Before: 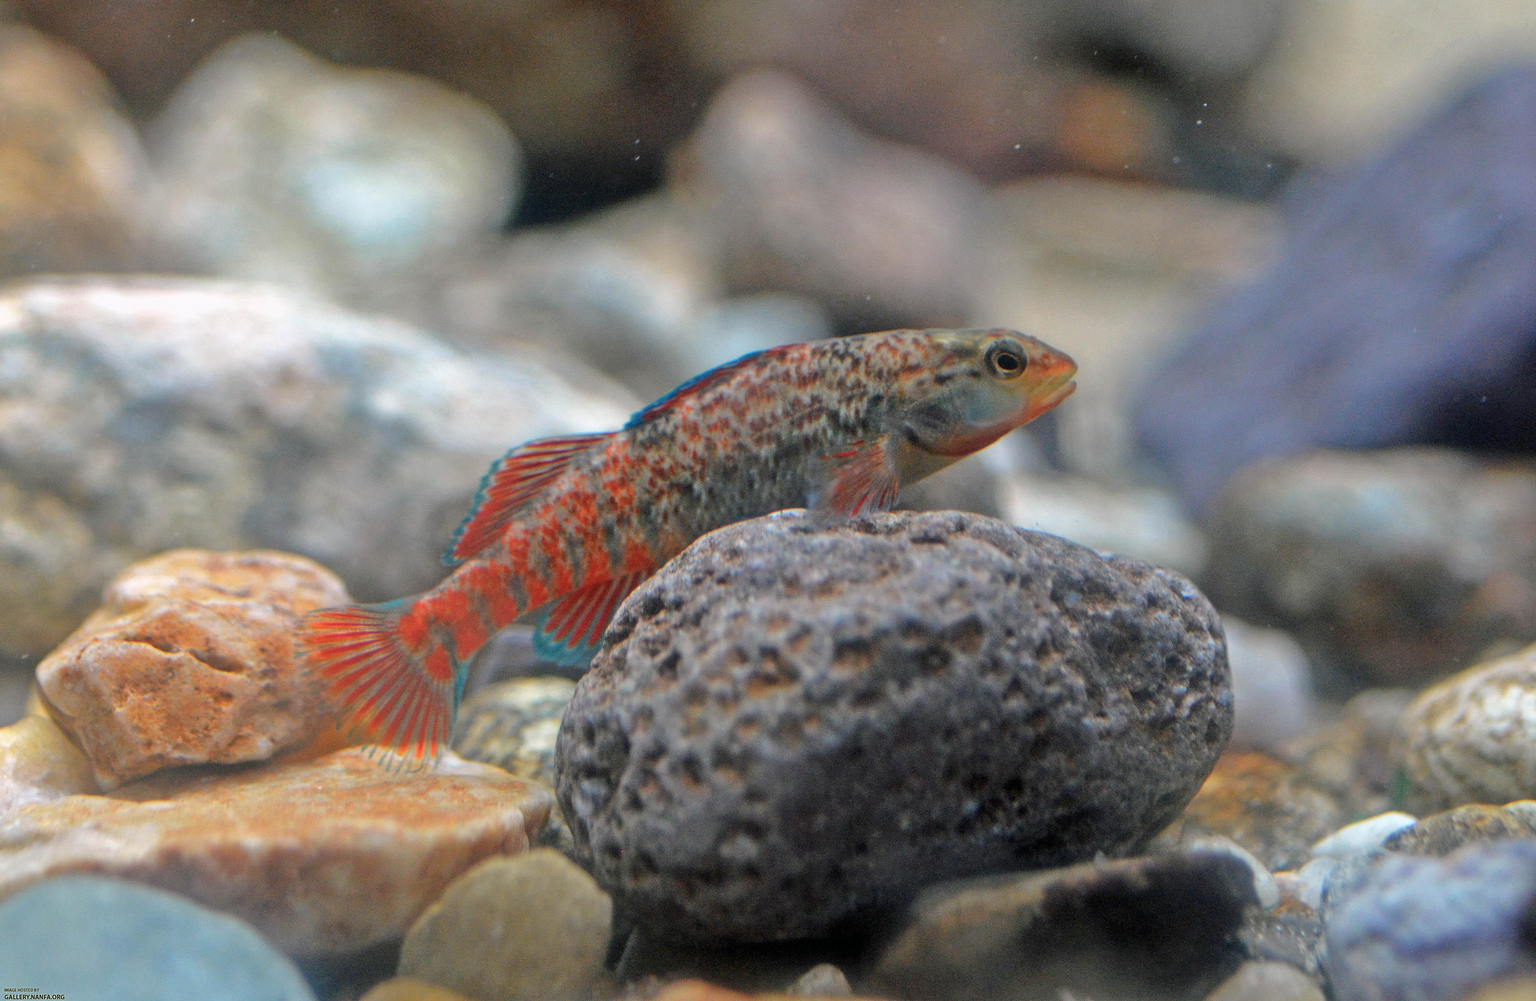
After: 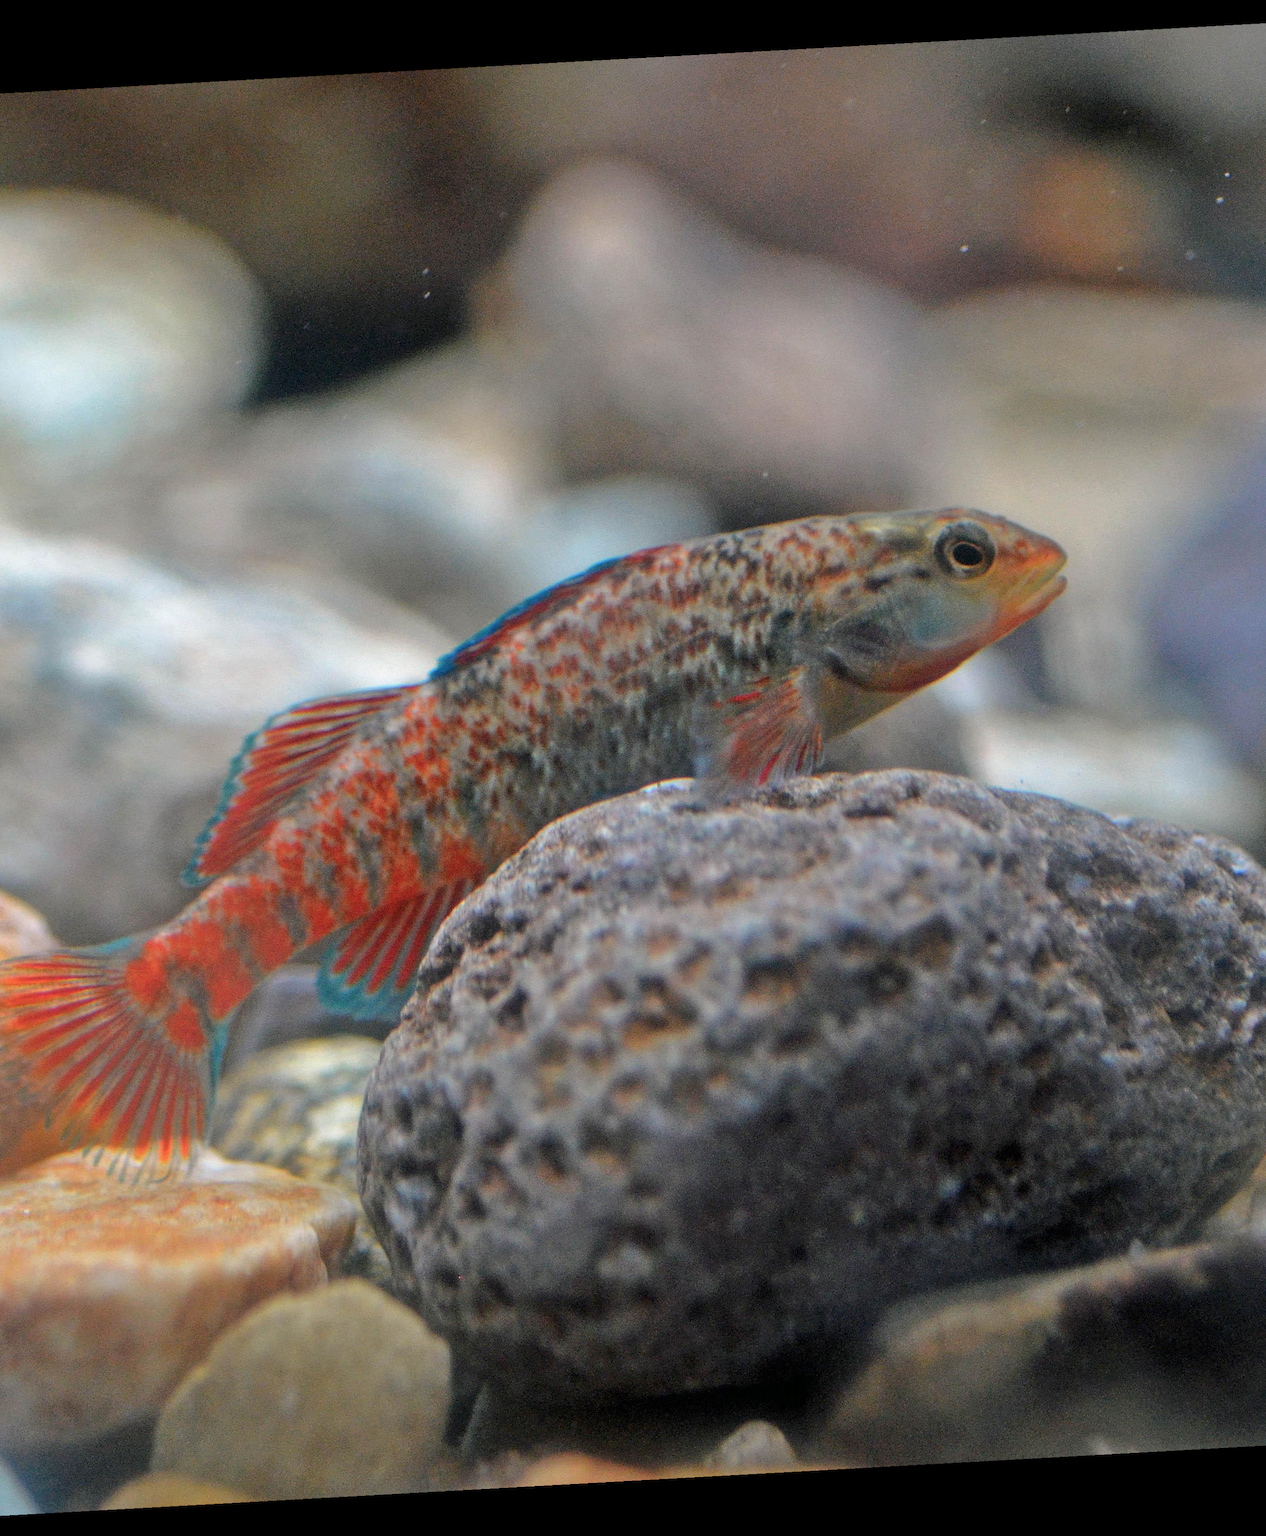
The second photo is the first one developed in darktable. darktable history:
crop: left 21.674%, right 22.086%
rotate and perspective: rotation -3.18°, automatic cropping off
